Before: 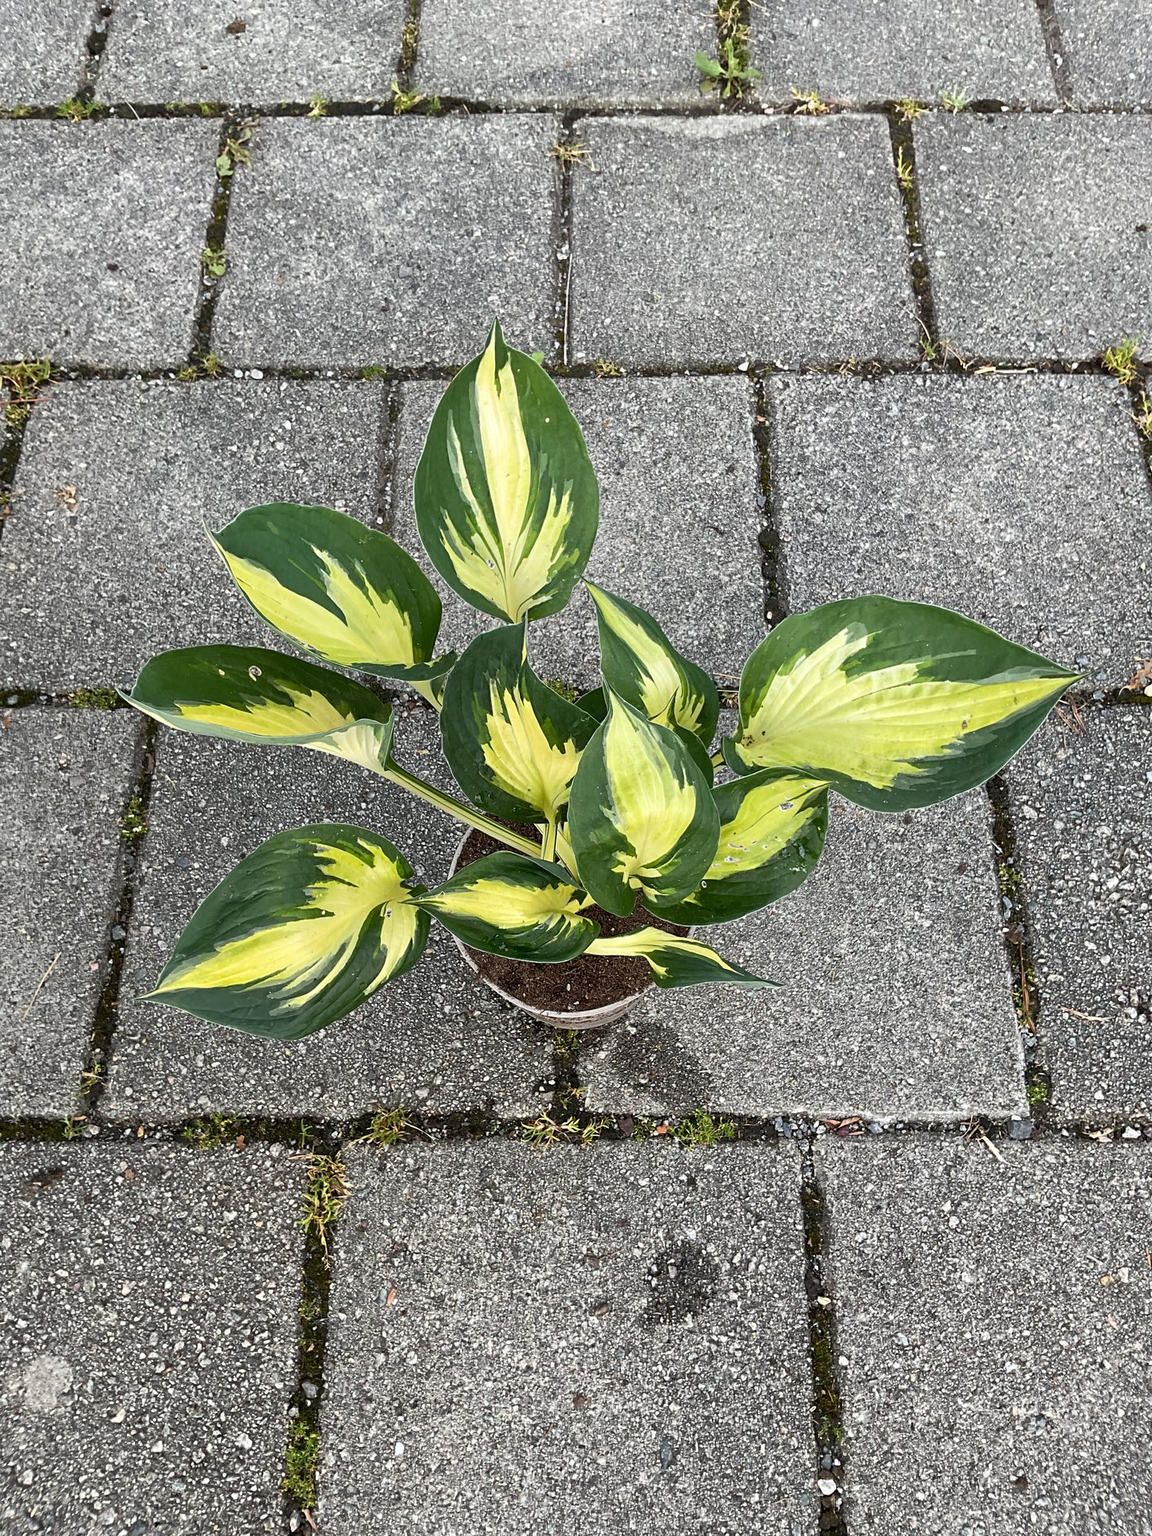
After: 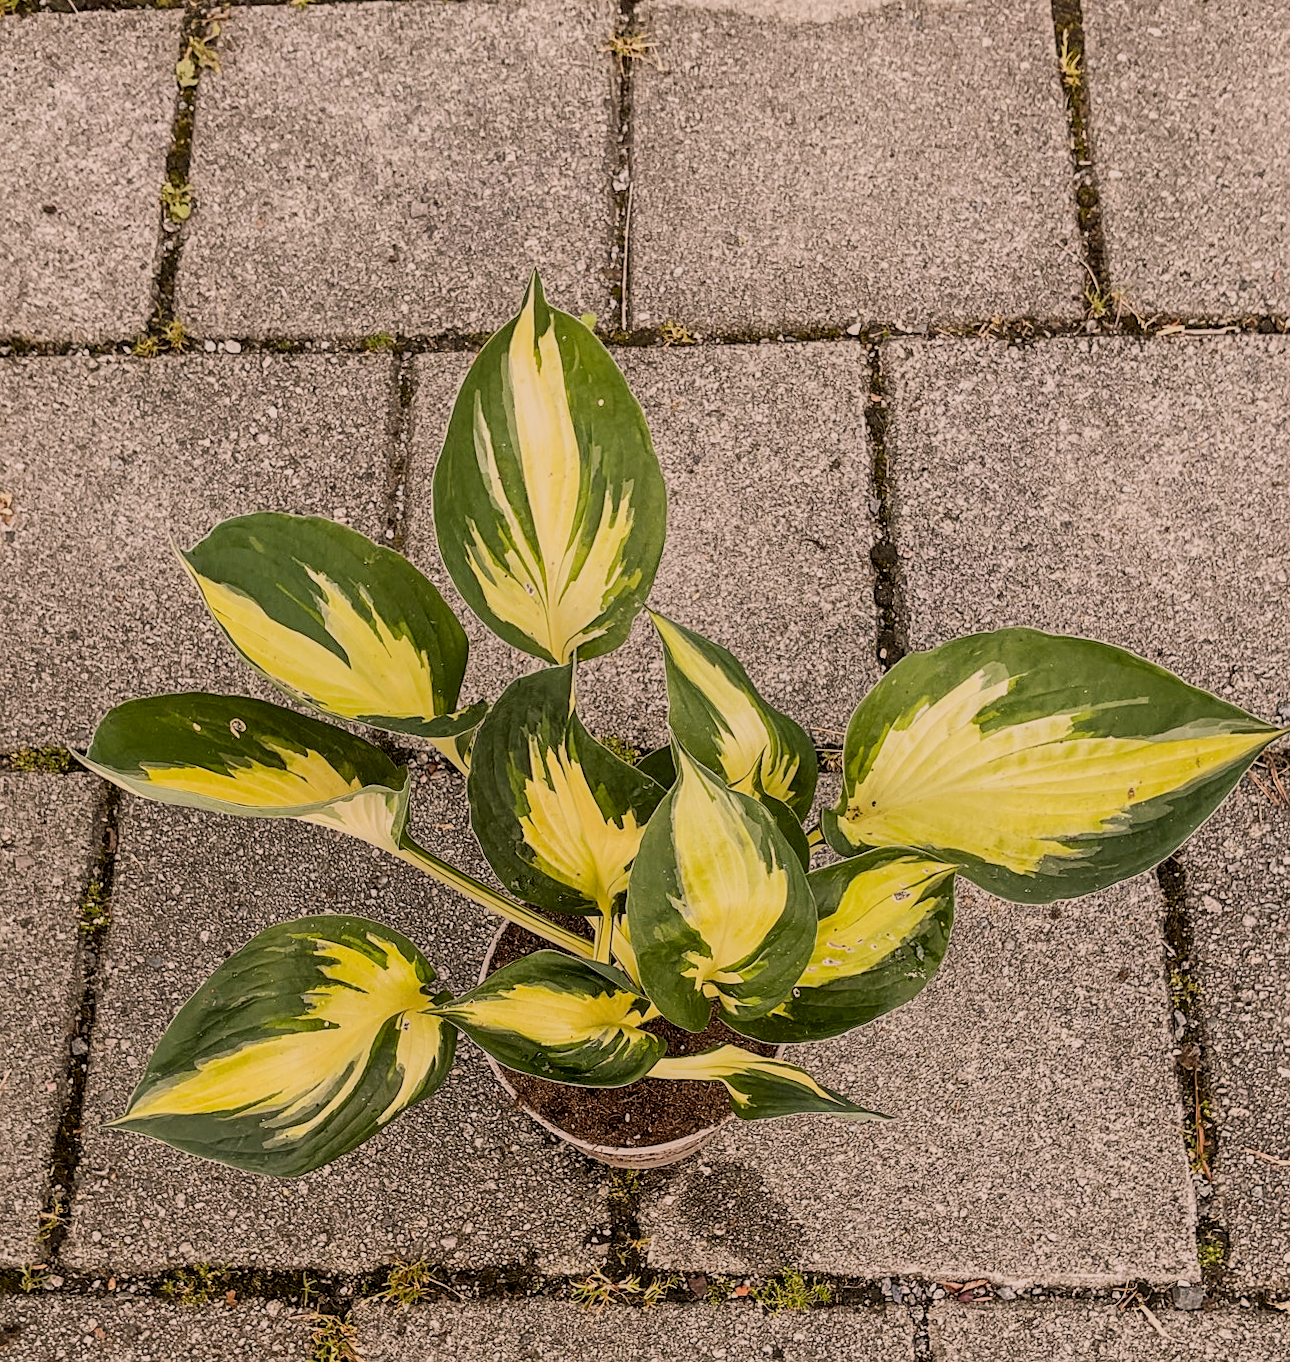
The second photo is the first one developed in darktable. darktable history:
rotate and perspective: rotation 0.074°, lens shift (vertical) 0.096, lens shift (horizontal) -0.041, crop left 0.043, crop right 0.952, crop top 0.024, crop bottom 0.979
sharpen: radius 1.272, amount 0.305, threshold 0
crop: left 2.737%, top 7.287%, right 3.421%, bottom 20.179%
filmic rgb: black relative exposure -8.54 EV, white relative exposure 5.52 EV, hardness 3.39, contrast 1.016
color balance rgb: shadows lift › luminance -5%, shadows lift › chroma 1.1%, shadows lift › hue 219°, power › luminance 10%, power › chroma 2.83%, power › hue 60°, highlights gain › chroma 4.52%, highlights gain › hue 33.33°, saturation formula JzAzBz (2021)
local contrast: on, module defaults
